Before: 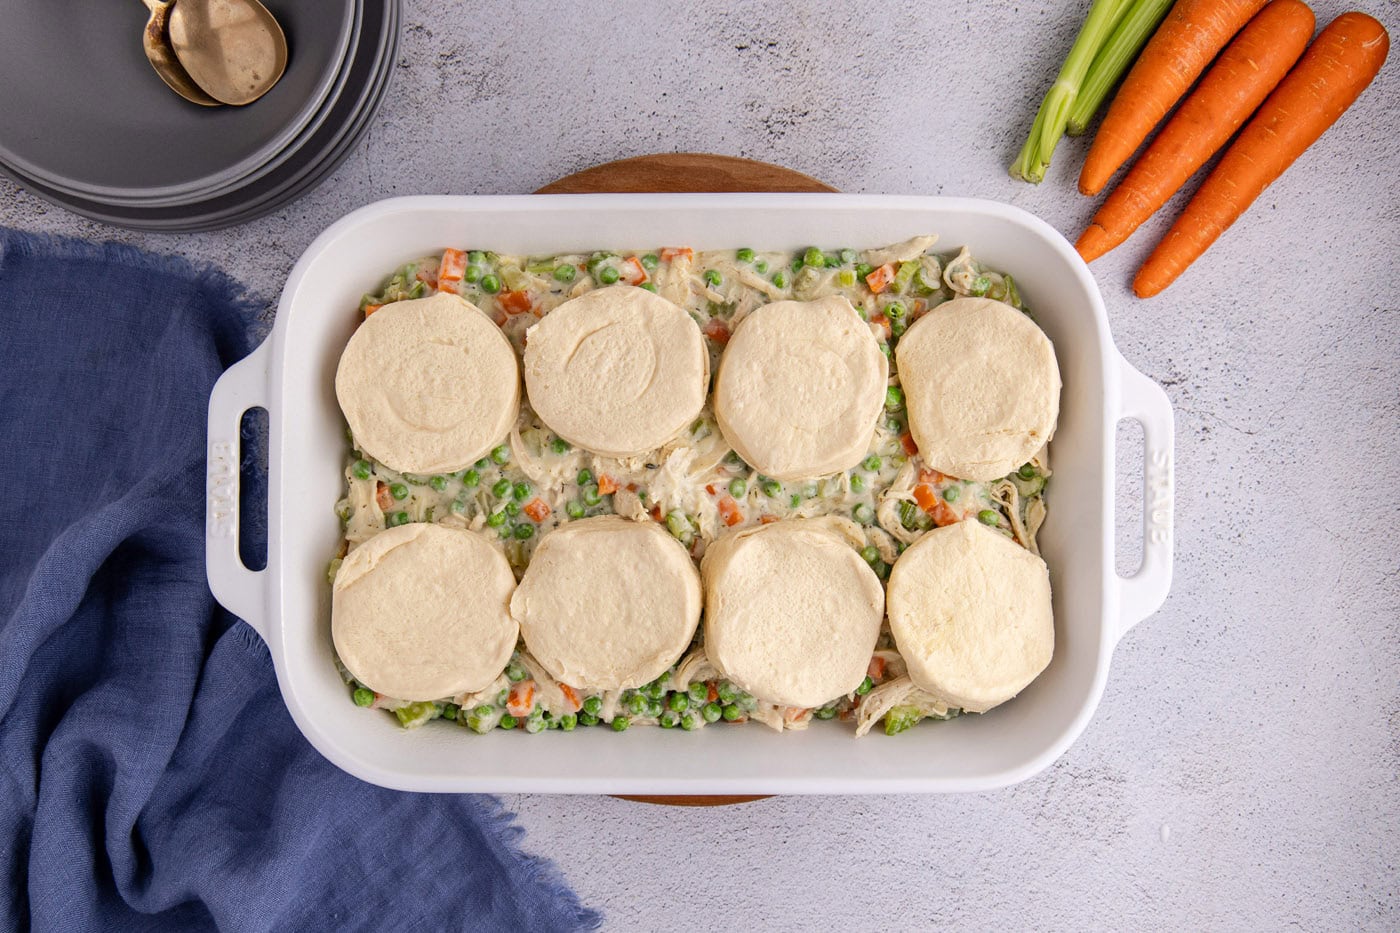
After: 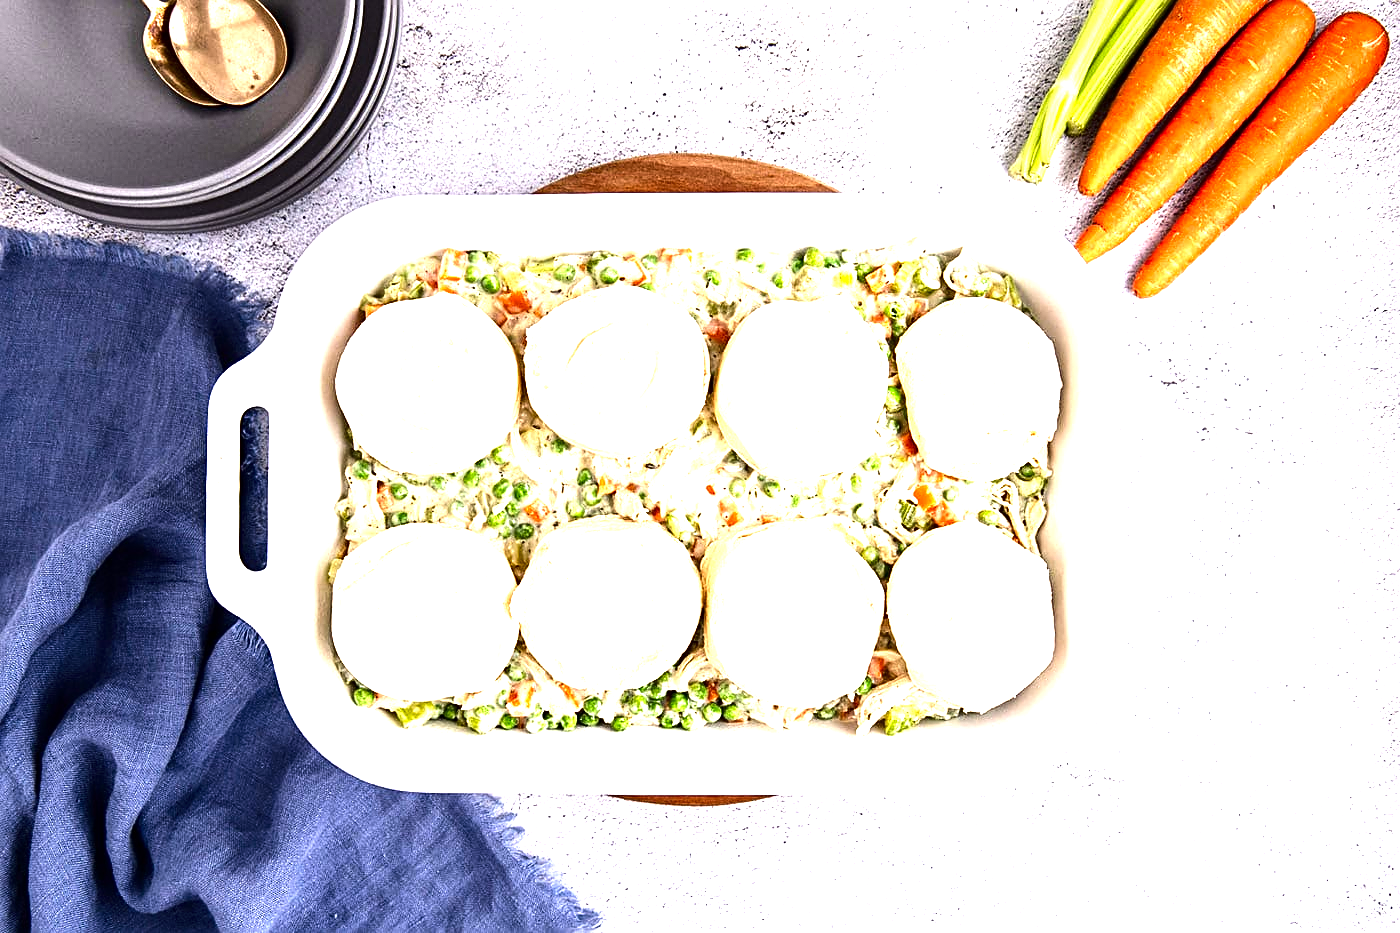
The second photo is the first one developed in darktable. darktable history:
exposure: black level correction 0, exposure 1.2 EV, compensate highlight preservation false
contrast brightness saturation: contrast 0.07, brightness -0.13, saturation 0.06
sharpen: on, module defaults
tone equalizer: -8 EV -0.75 EV, -7 EV -0.7 EV, -6 EV -0.6 EV, -5 EV -0.4 EV, -3 EV 0.4 EV, -2 EV 0.6 EV, -1 EV 0.7 EV, +0 EV 0.75 EV, edges refinement/feathering 500, mask exposure compensation -1.57 EV, preserve details no
